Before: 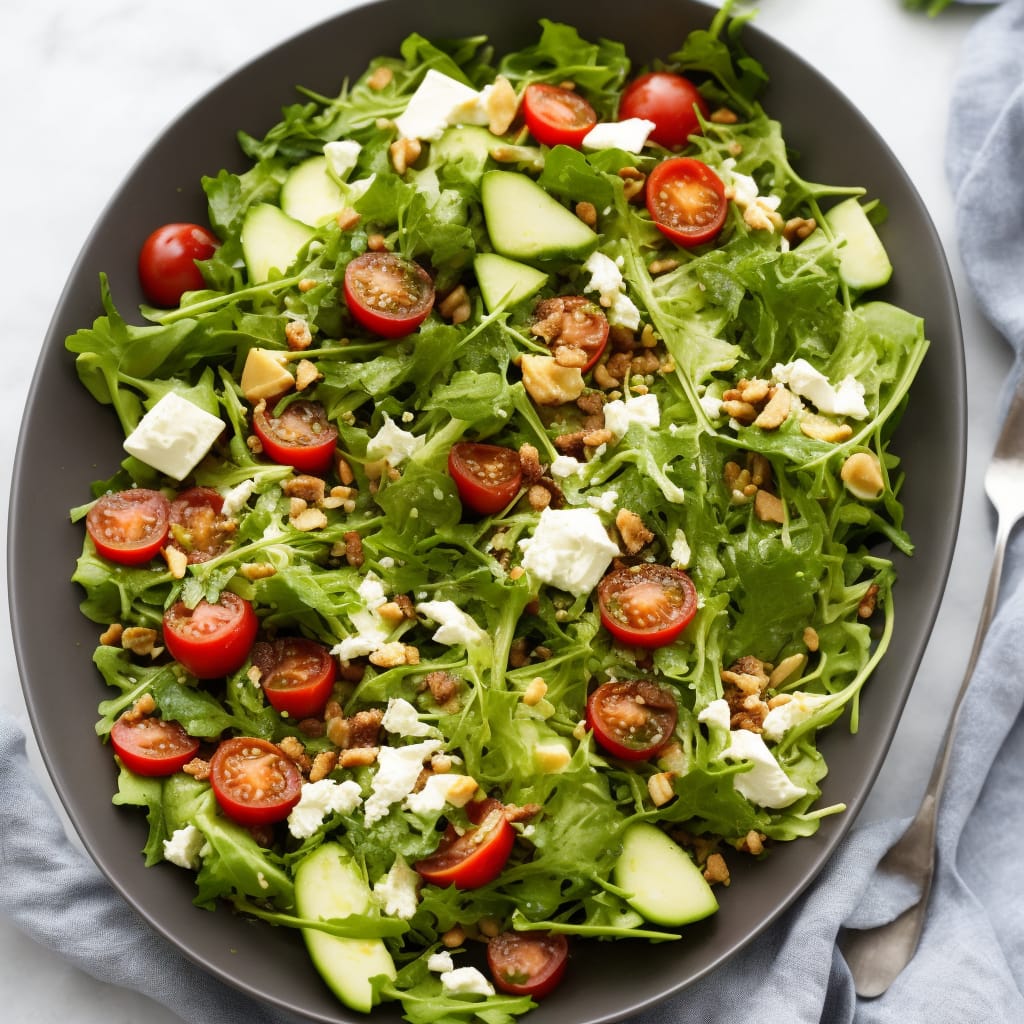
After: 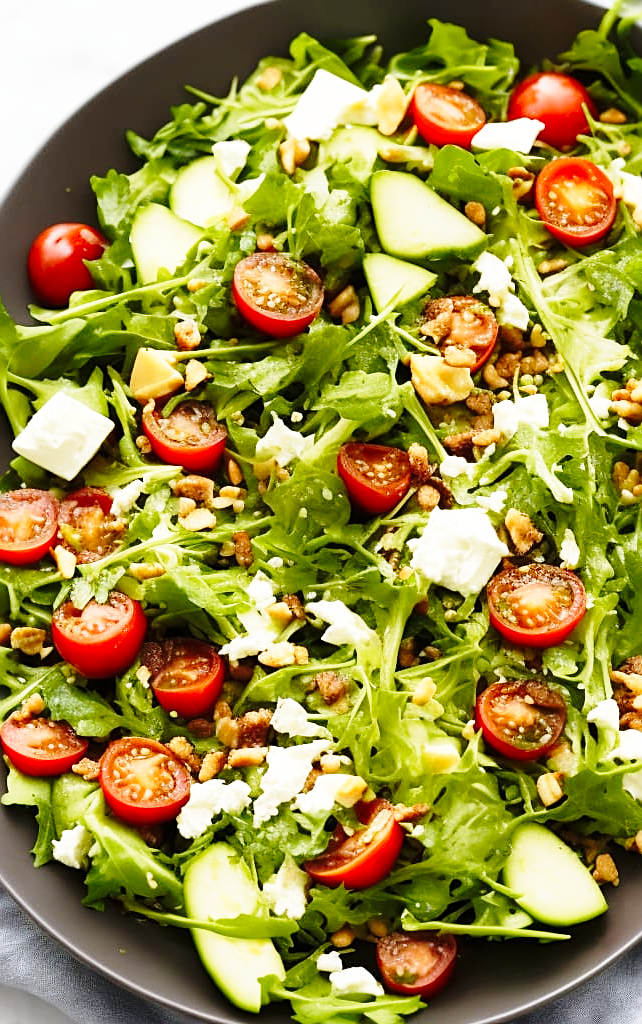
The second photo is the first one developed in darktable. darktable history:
base curve: curves: ch0 [(0, 0) (0.028, 0.03) (0.121, 0.232) (0.46, 0.748) (0.859, 0.968) (1, 1)], preserve colors none
crop: left 10.845%, right 26.393%
sharpen: on, module defaults
